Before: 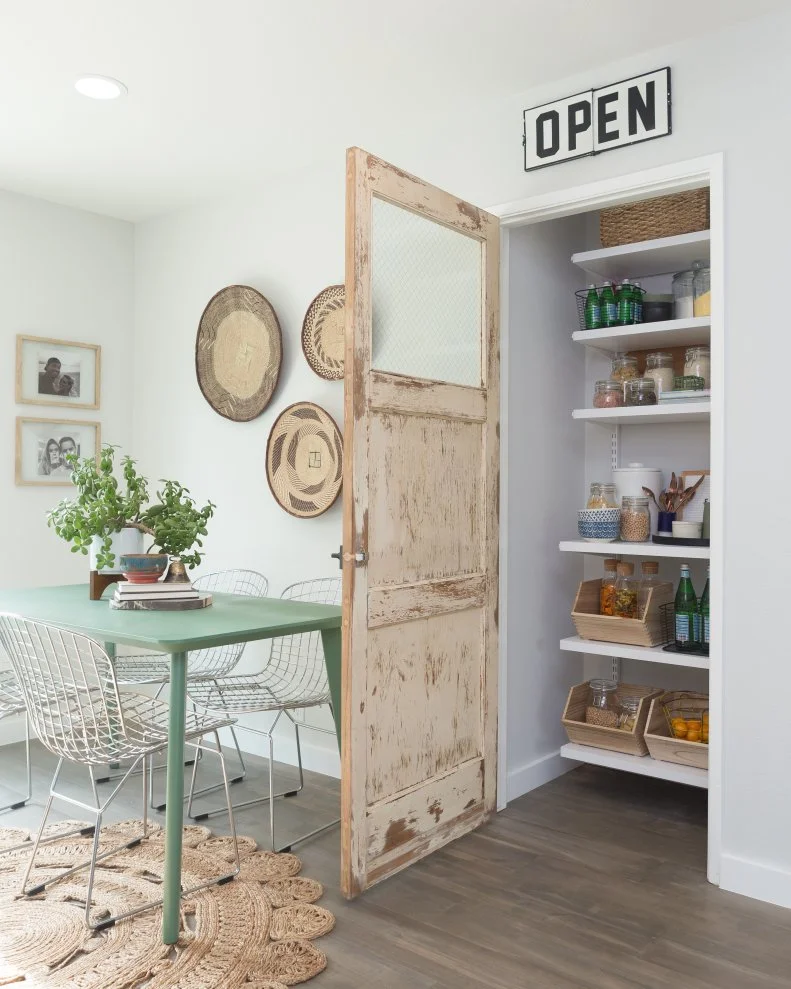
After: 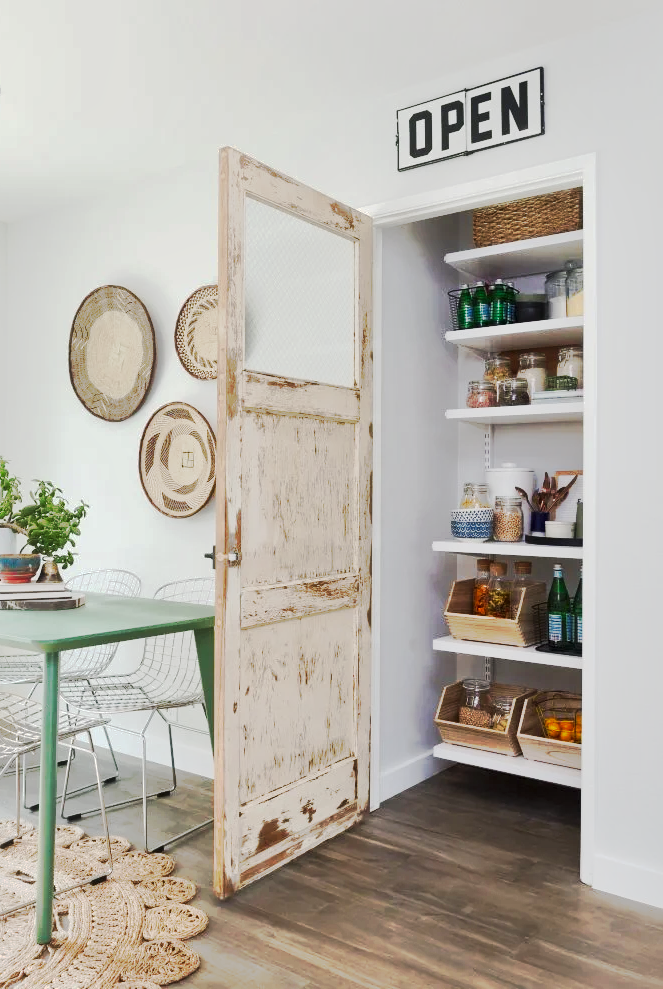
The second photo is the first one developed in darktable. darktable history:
local contrast: mode bilateral grid, contrast 50, coarseness 50, detail 150%, midtone range 0.2
crop: left 16.145%
tone curve: curves: ch0 [(0, 0) (0.003, 0.015) (0.011, 0.019) (0.025, 0.025) (0.044, 0.039) (0.069, 0.053) (0.1, 0.076) (0.136, 0.107) (0.177, 0.143) (0.224, 0.19) (0.277, 0.253) (0.335, 0.32) (0.399, 0.412) (0.468, 0.524) (0.543, 0.668) (0.623, 0.717) (0.709, 0.769) (0.801, 0.82) (0.898, 0.865) (1, 1)], preserve colors none
